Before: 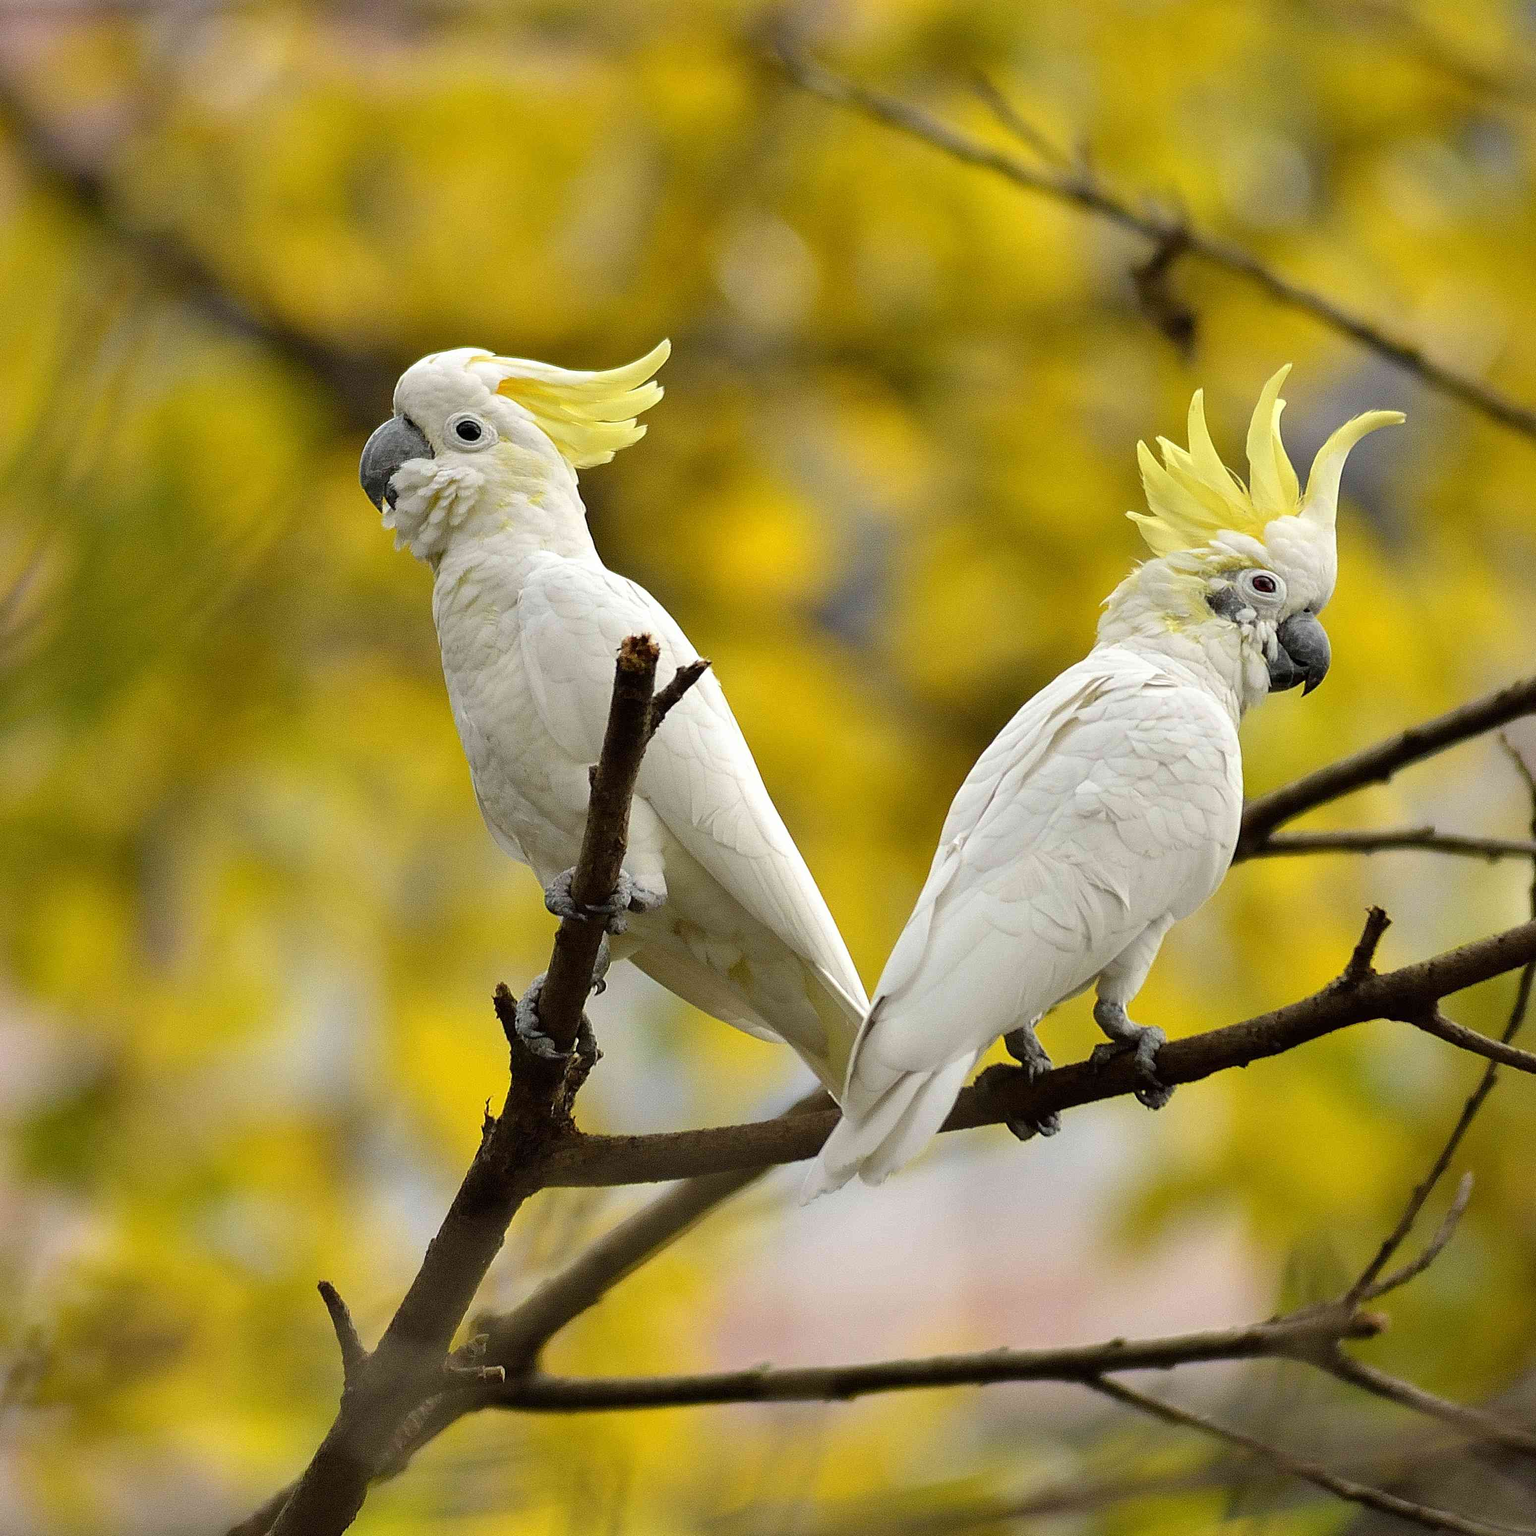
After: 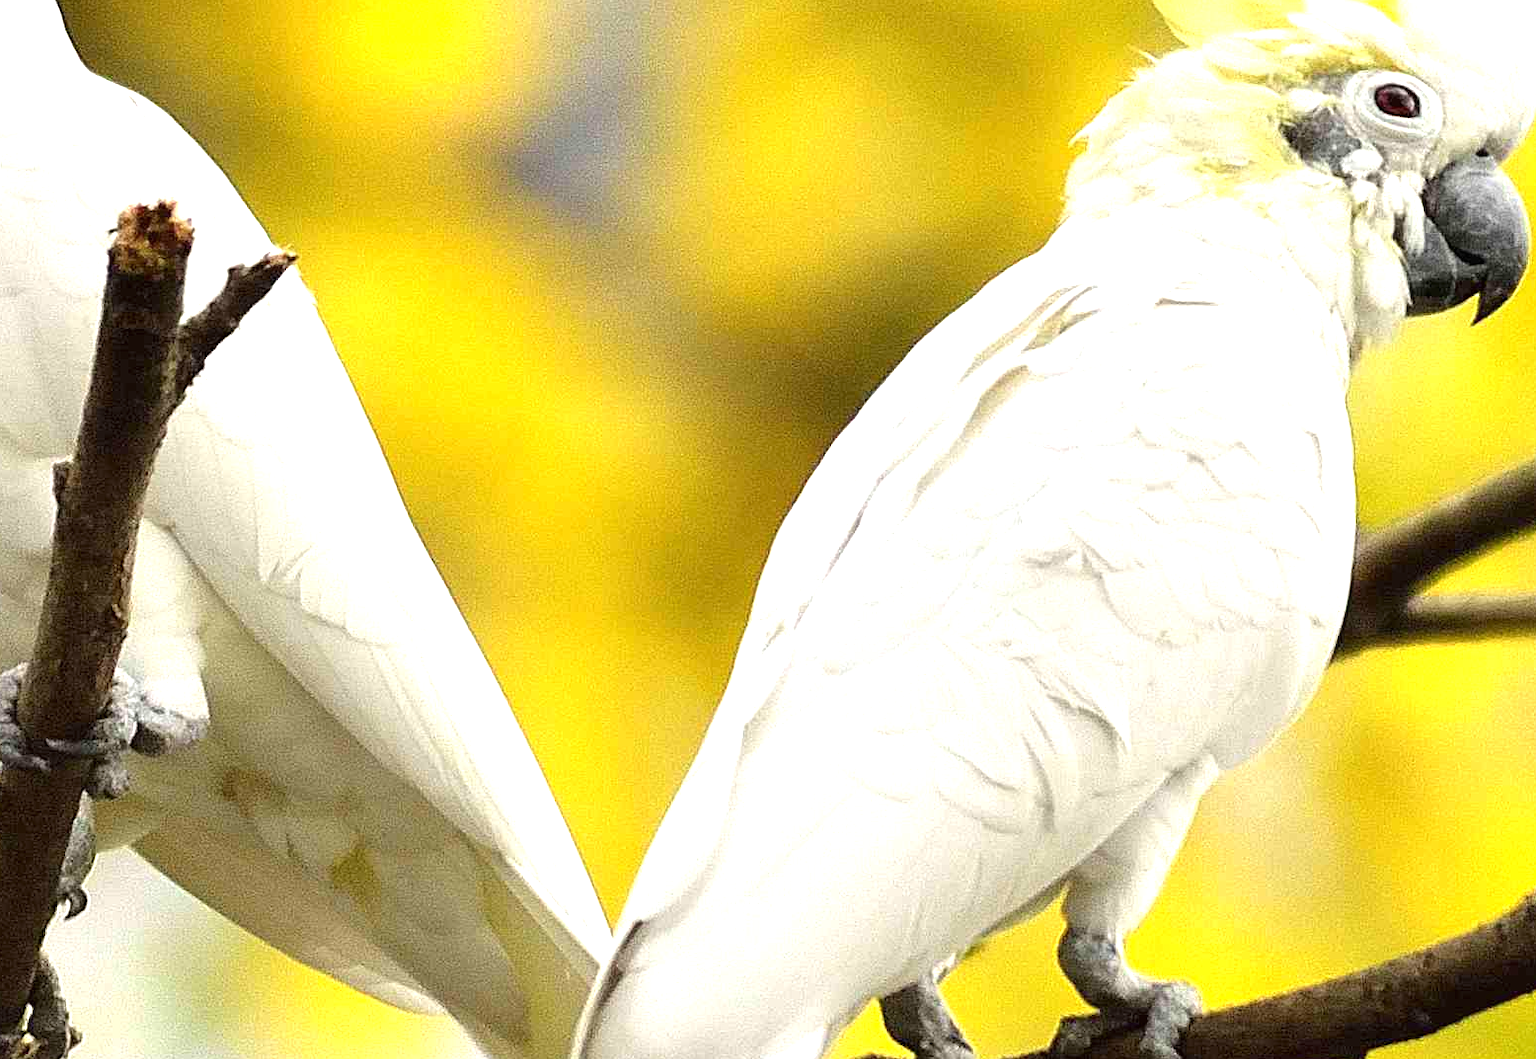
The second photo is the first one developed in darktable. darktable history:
exposure: black level correction 0, exposure 1.1 EV, compensate exposure bias true, compensate highlight preservation false
crop: left 36.607%, top 34.735%, right 13.146%, bottom 30.611%
